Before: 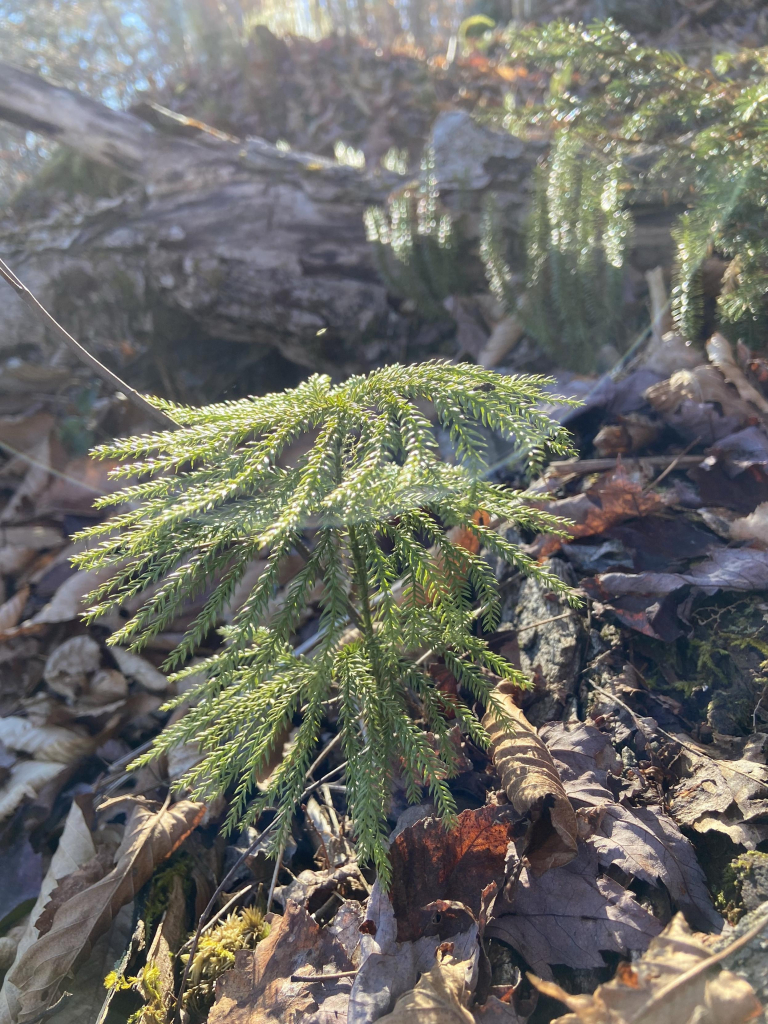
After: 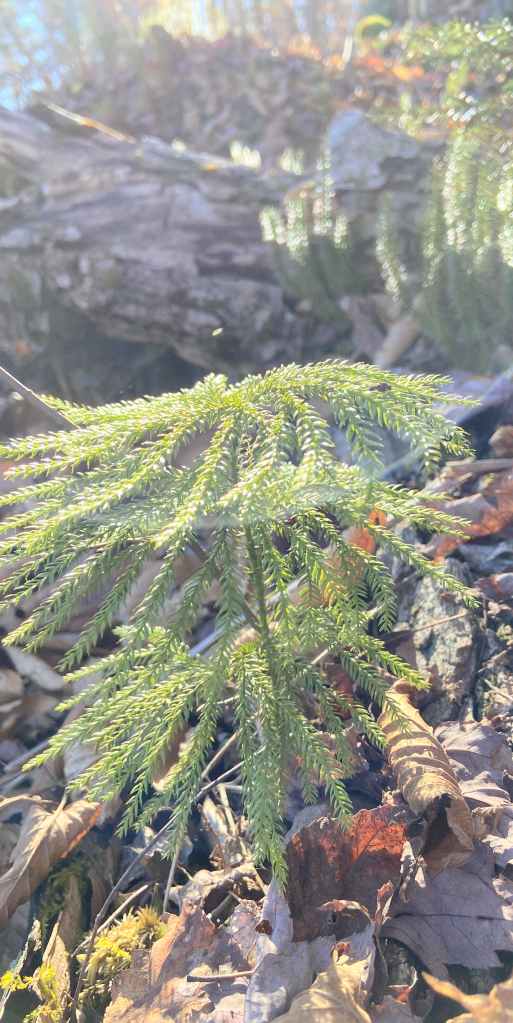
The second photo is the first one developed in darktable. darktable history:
contrast brightness saturation: contrast 0.097, brightness 0.309, saturation 0.15
crop and rotate: left 13.642%, right 19.519%
